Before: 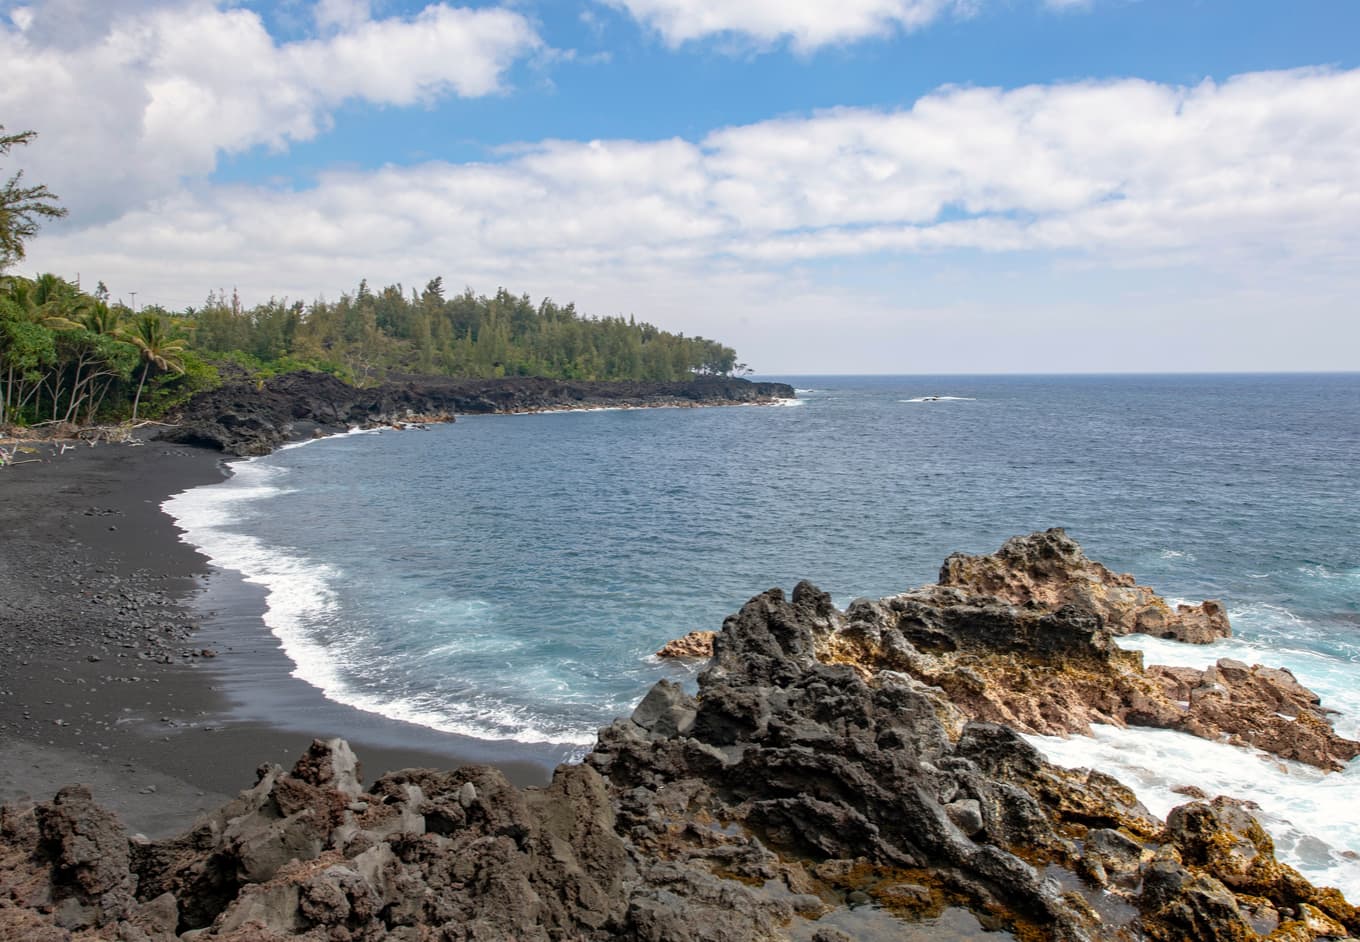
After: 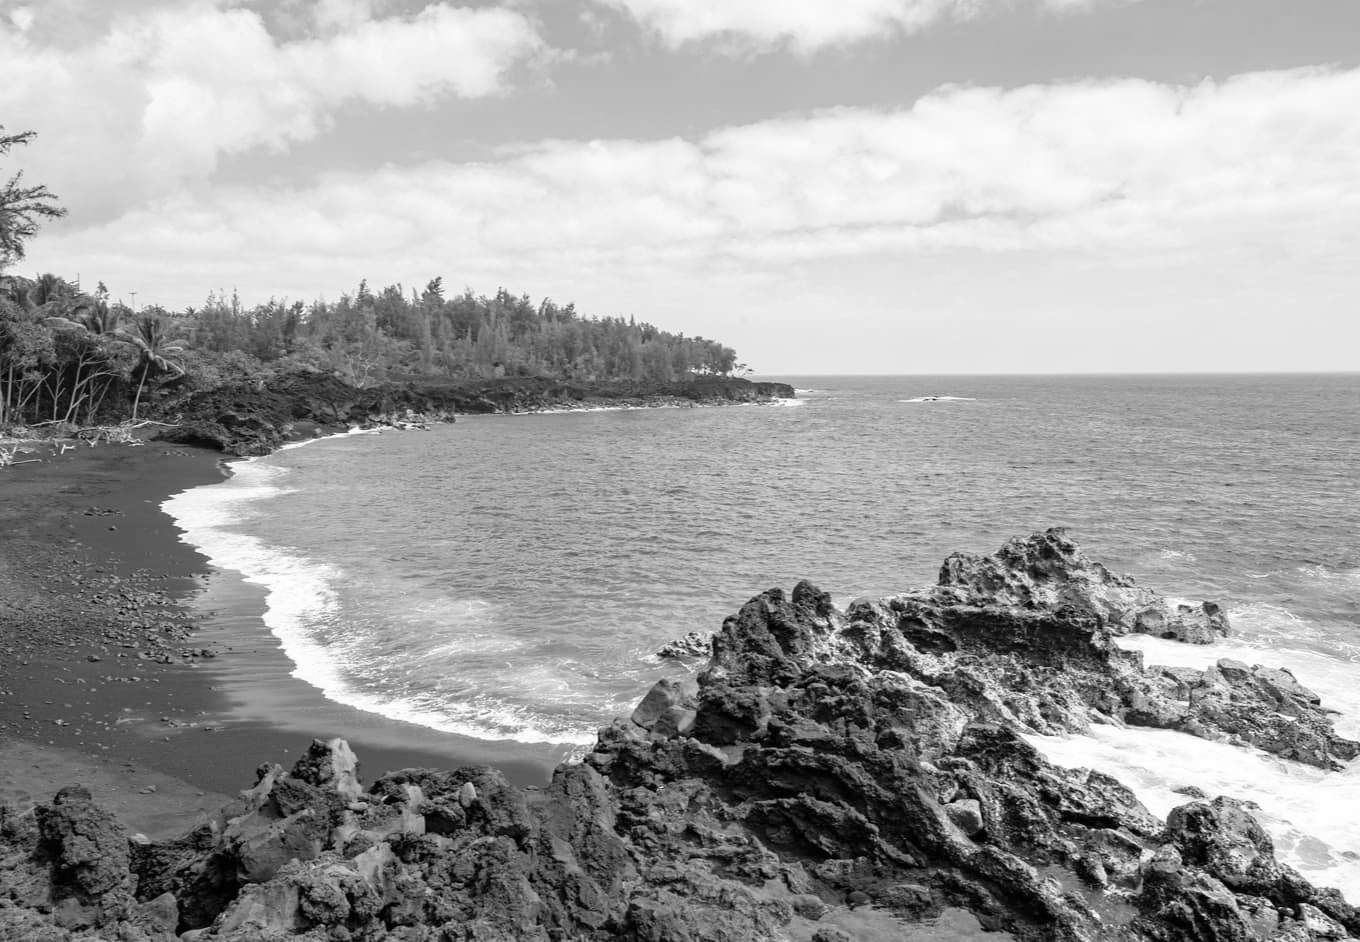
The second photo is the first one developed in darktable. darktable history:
monochrome: on, module defaults
contrast brightness saturation: contrast 0.2, brightness 0.16, saturation 0.22
